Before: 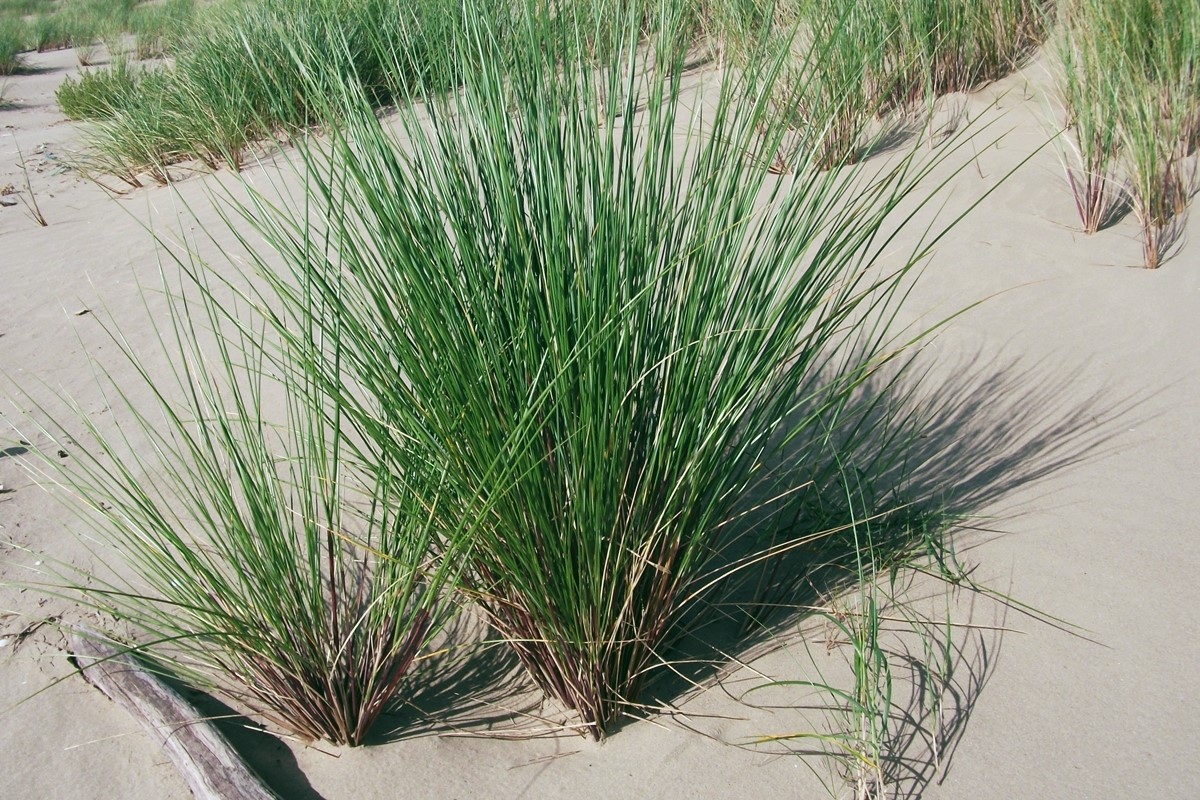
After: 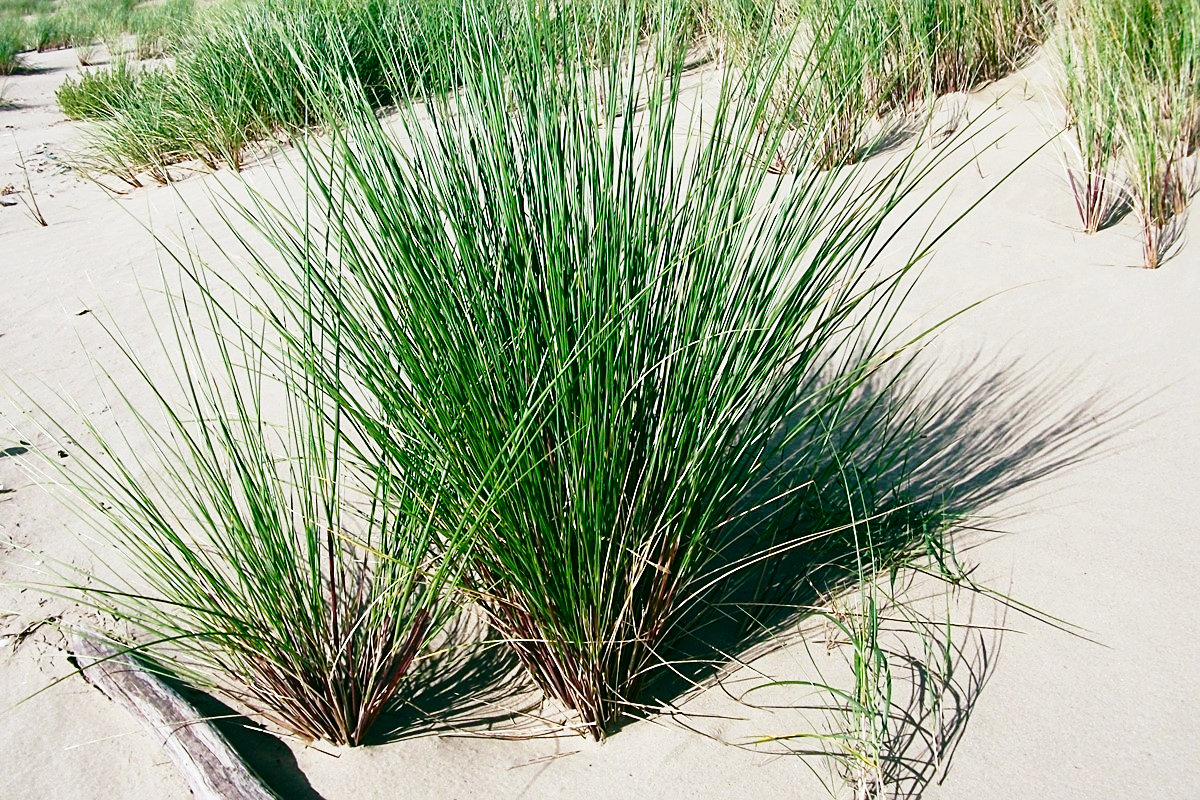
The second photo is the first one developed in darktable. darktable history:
contrast brightness saturation: contrast 0.07, brightness -0.154, saturation 0.113
base curve: curves: ch0 [(0, 0) (0.028, 0.03) (0.121, 0.232) (0.46, 0.748) (0.859, 0.968) (1, 1)], preserve colors none
sharpen: on, module defaults
exposure: compensate highlight preservation false
